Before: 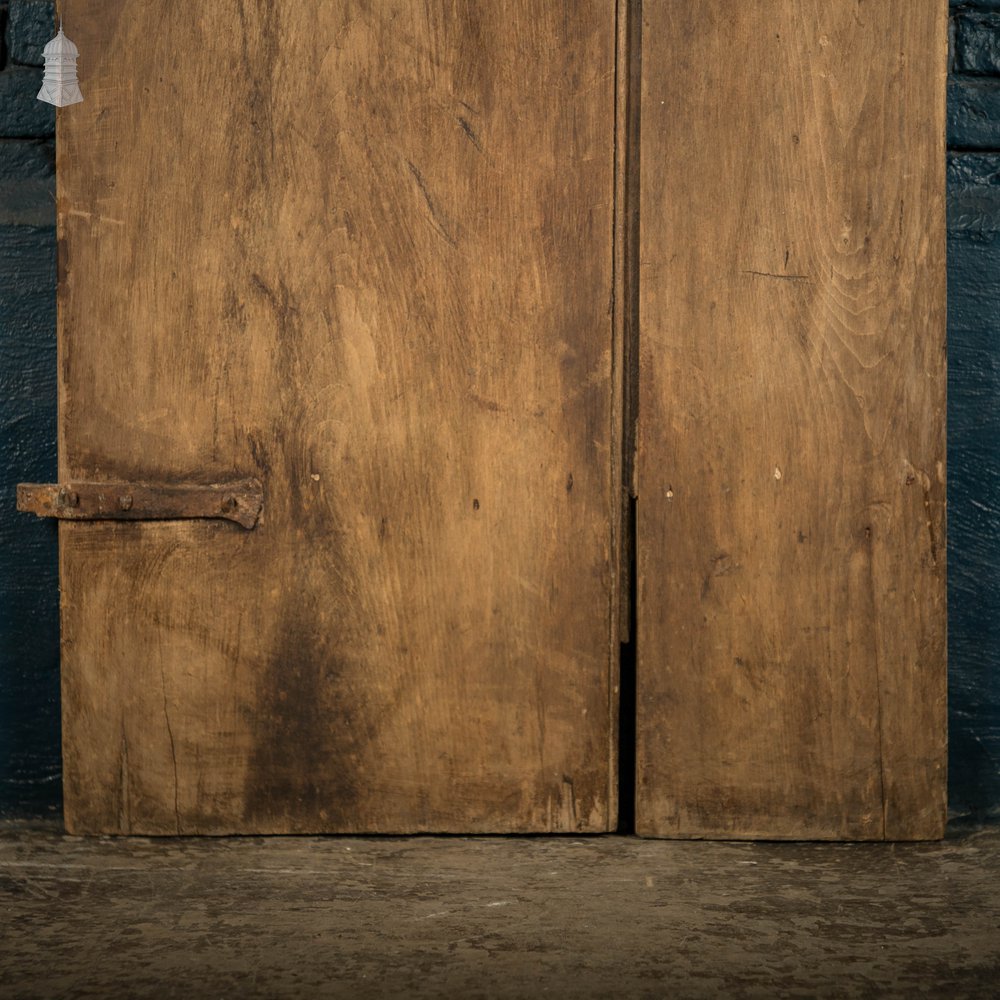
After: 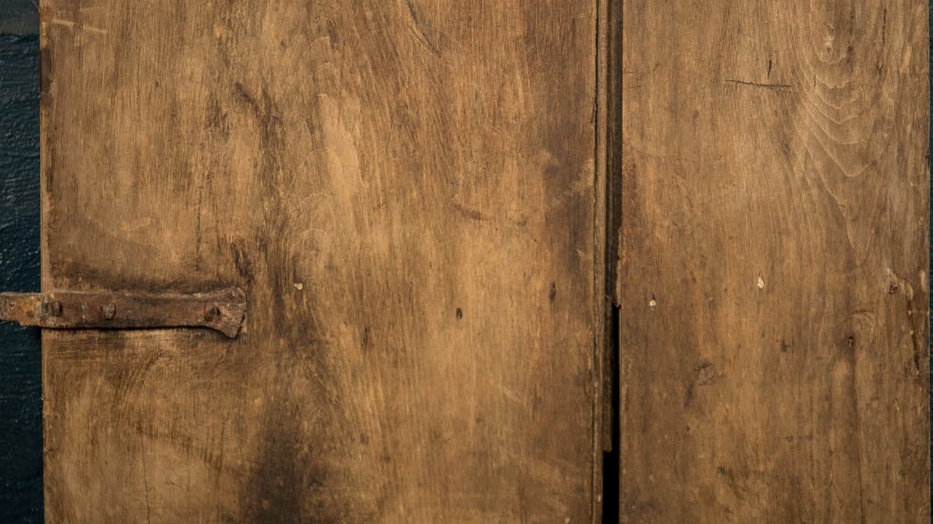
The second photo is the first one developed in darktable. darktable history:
local contrast: highlights 105%, shadows 98%, detail 120%, midtone range 0.2
crop: left 1.748%, top 19.135%, right 4.862%, bottom 28.404%
